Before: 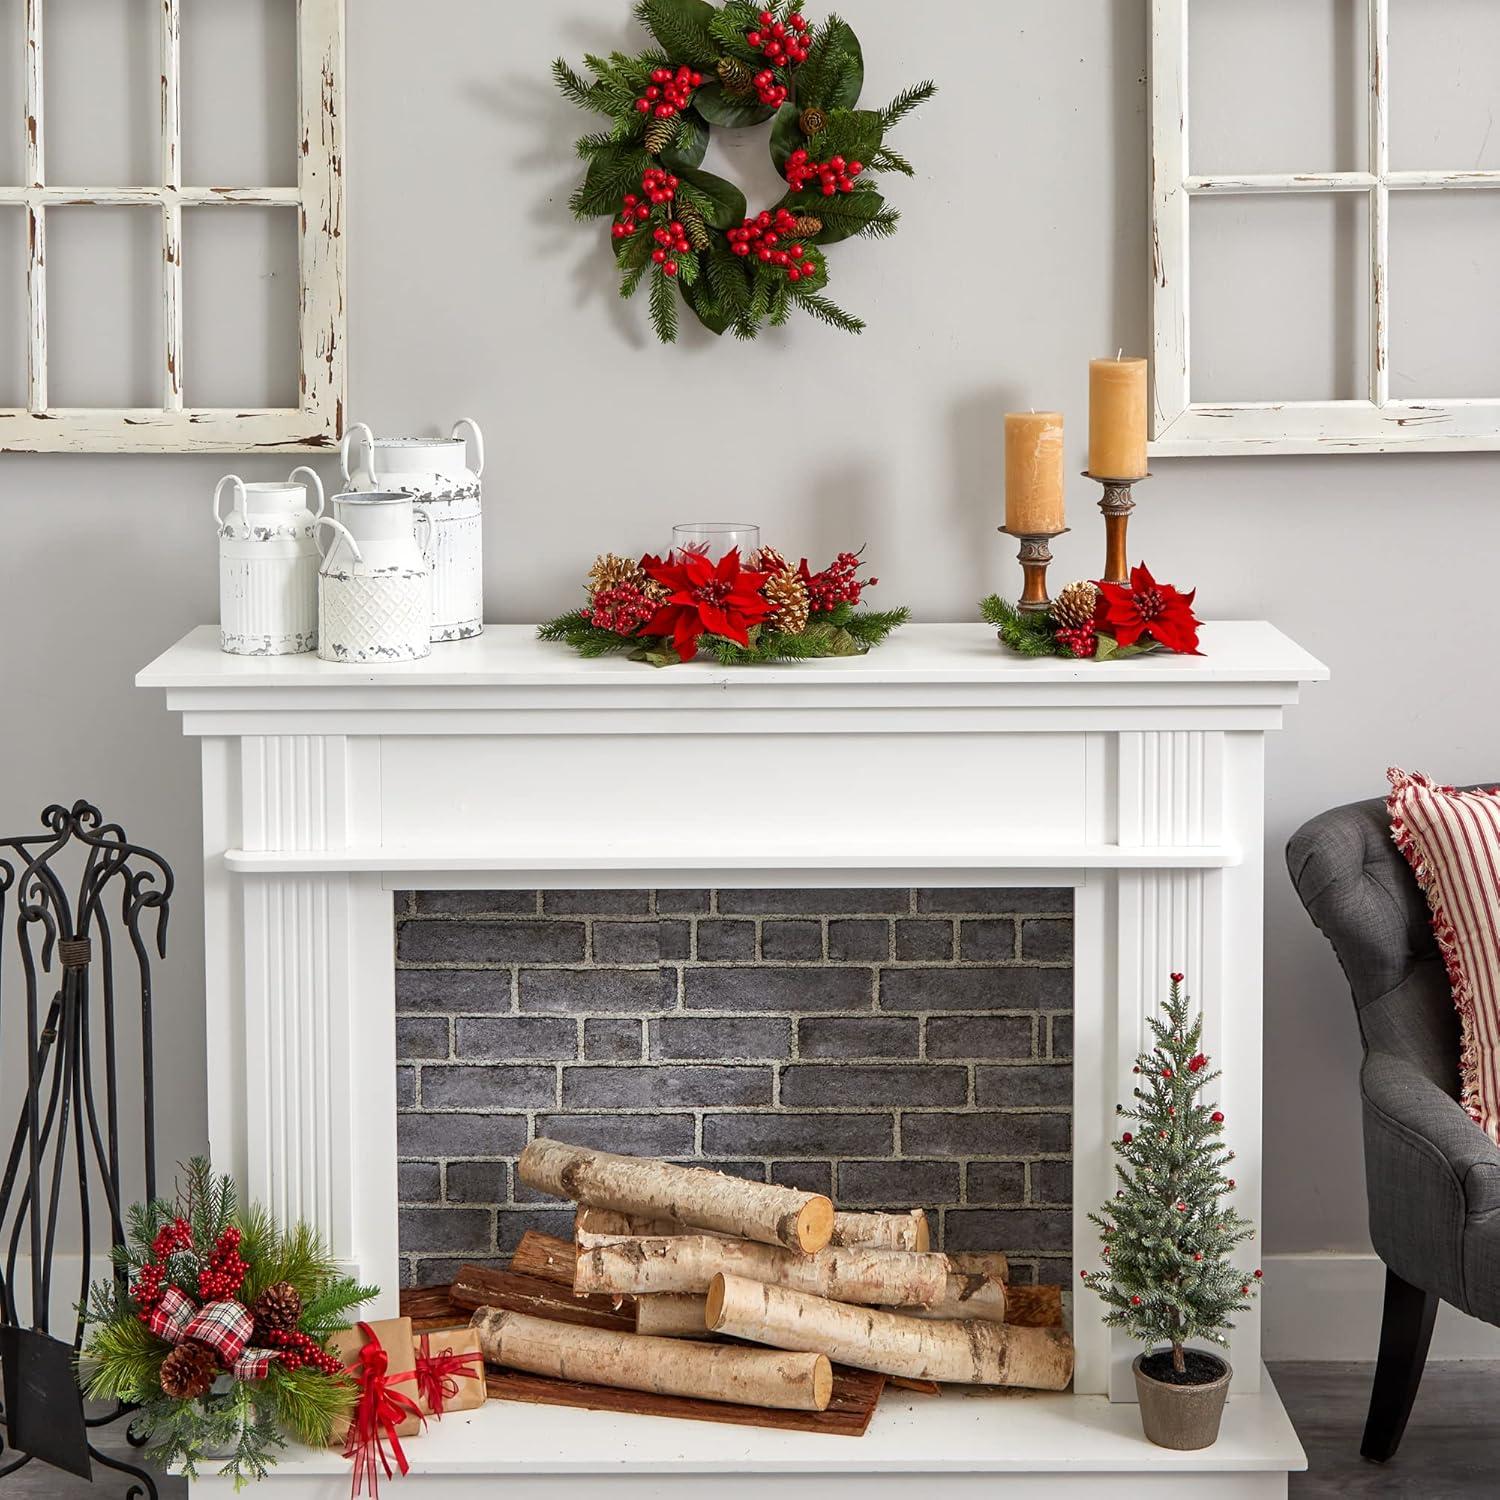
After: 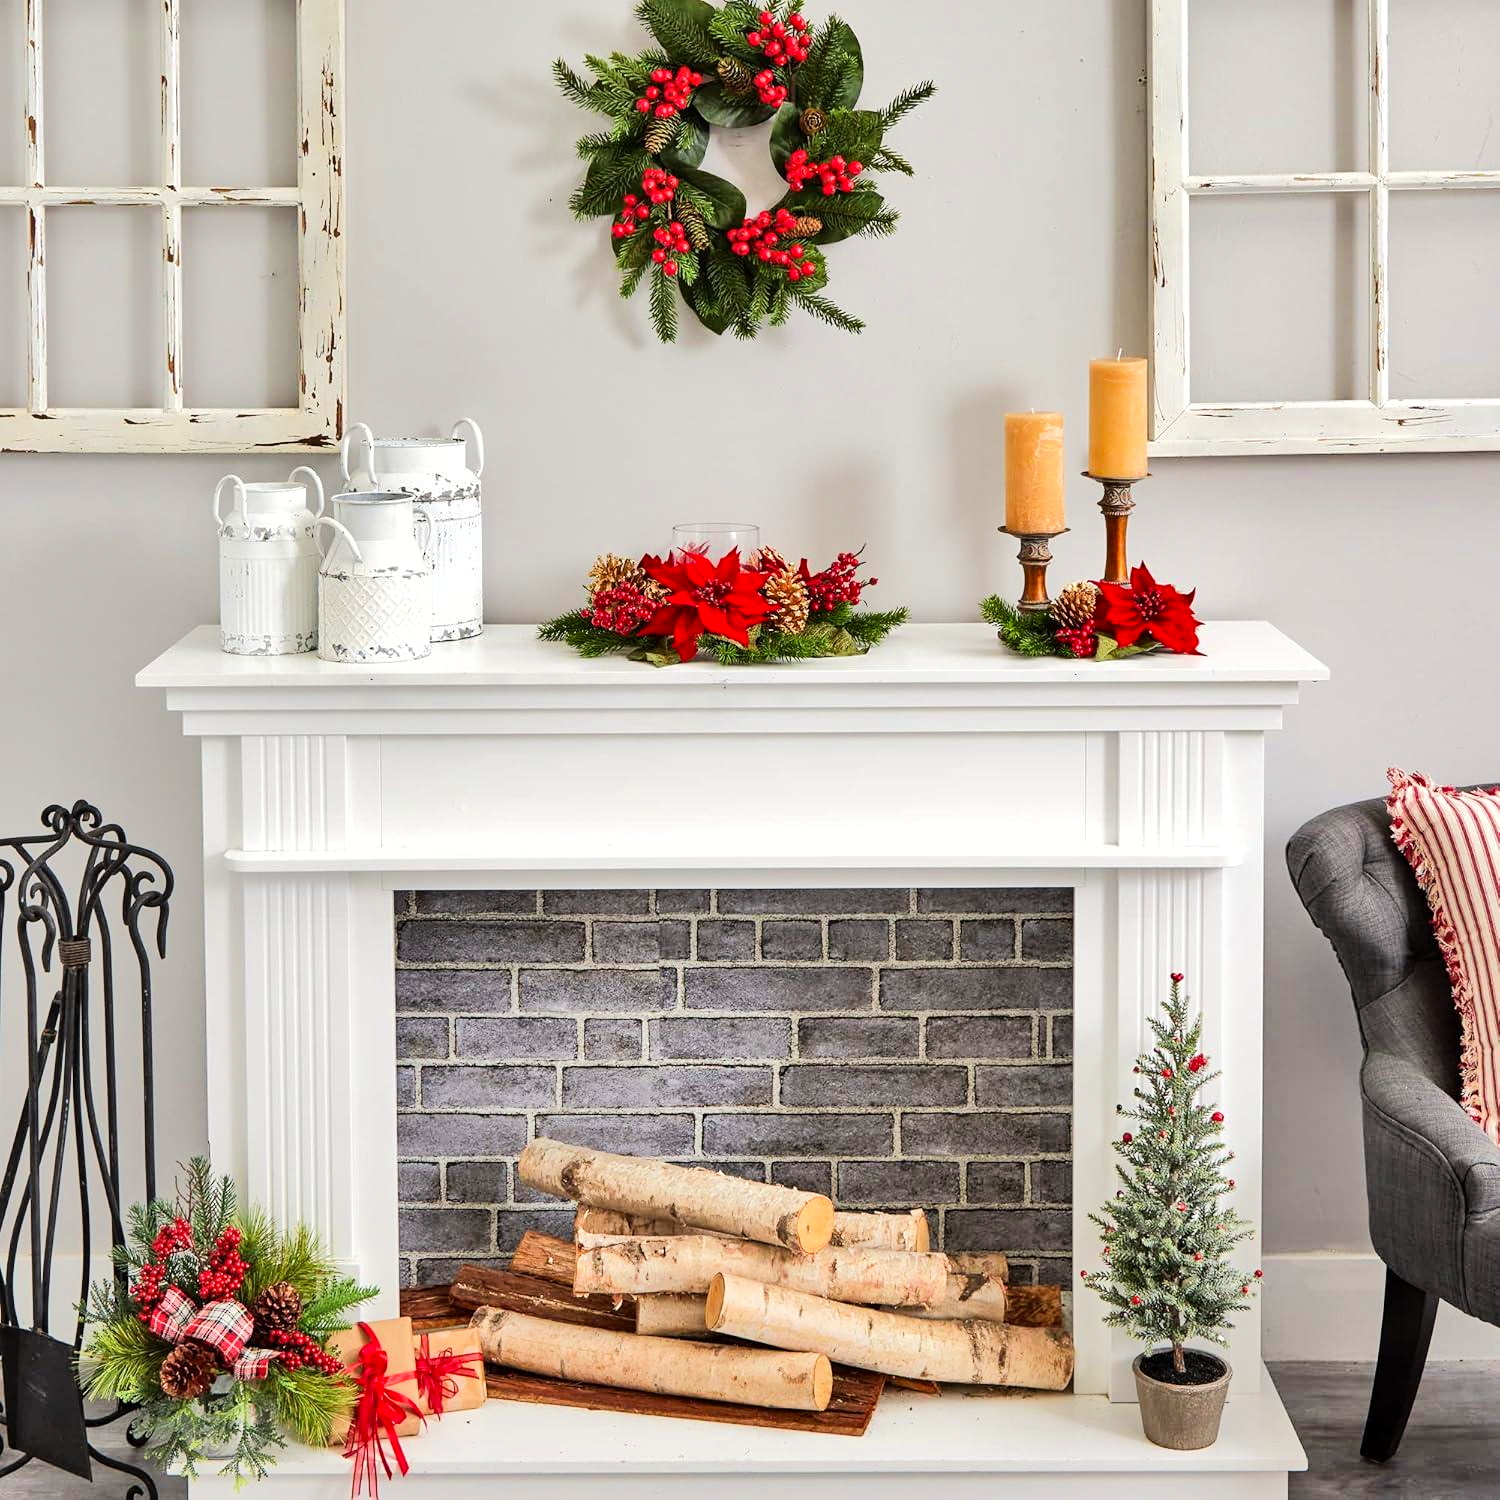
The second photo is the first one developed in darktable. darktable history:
shadows and highlights: low approximation 0.01, soften with gaussian
tone equalizer: -7 EV 0.147 EV, -6 EV 0.603 EV, -5 EV 1.13 EV, -4 EV 1.33 EV, -3 EV 1.17 EV, -2 EV 0.6 EV, -1 EV 0.146 EV, edges refinement/feathering 500, mask exposure compensation -1.57 EV, preserve details no
